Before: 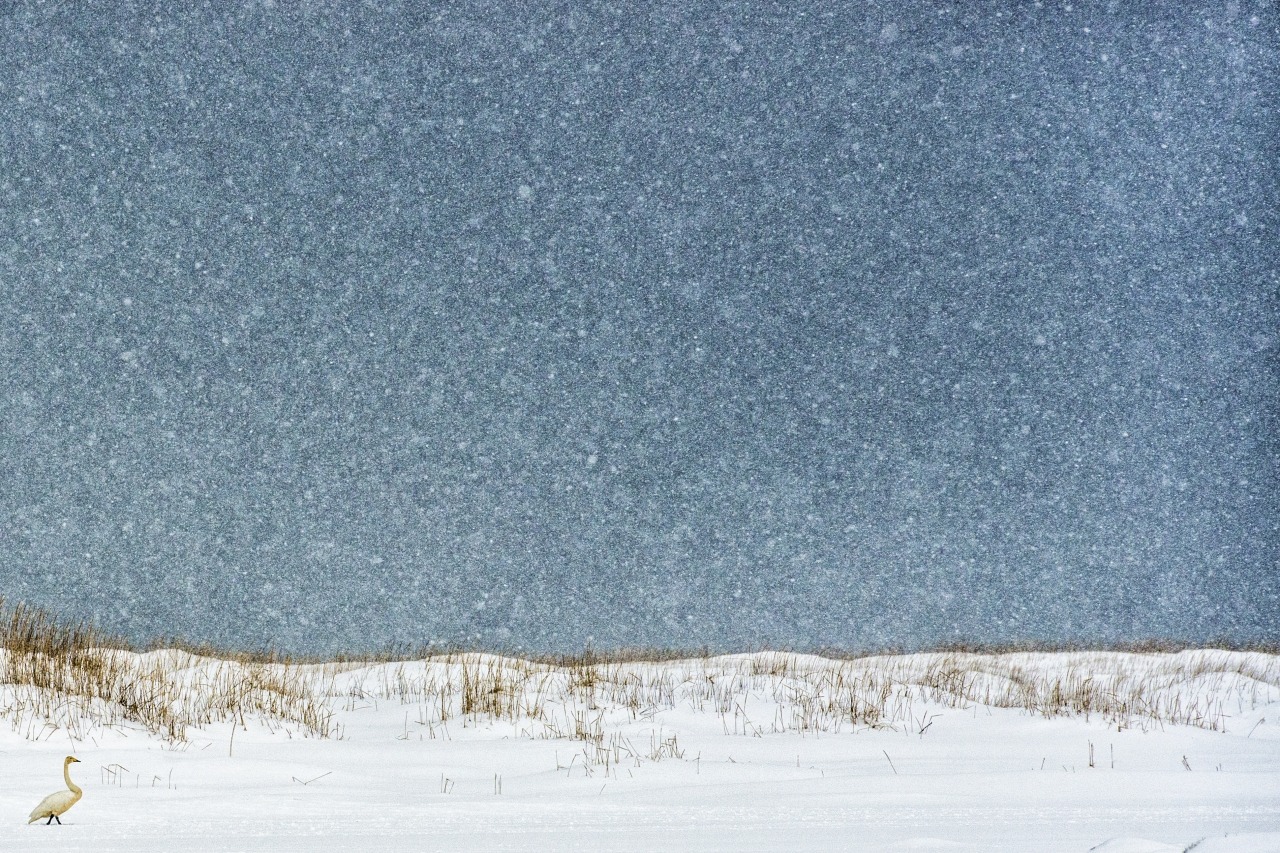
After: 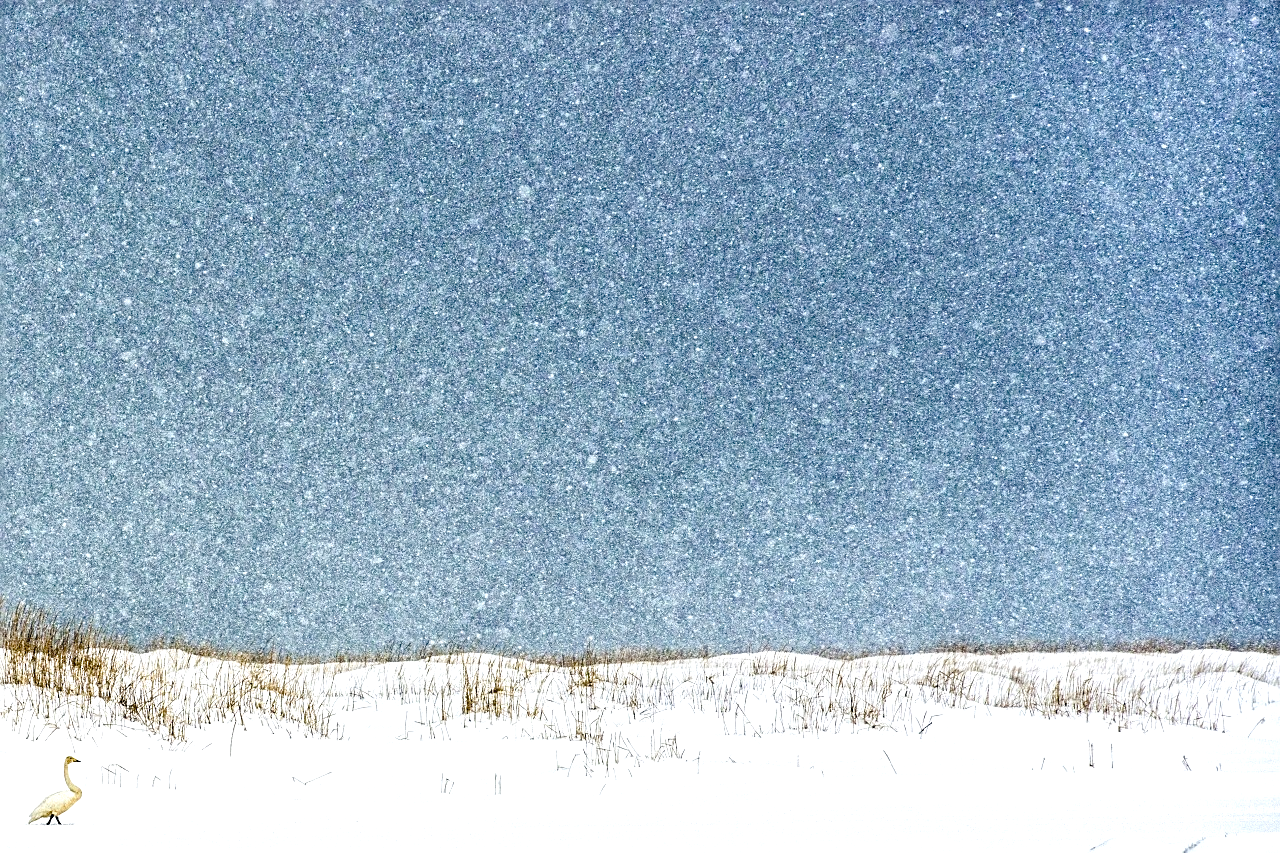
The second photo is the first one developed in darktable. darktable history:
color balance rgb: global offset › chroma 0.069%, global offset › hue 253.82°, perceptual saturation grading › global saturation 20%, perceptual saturation grading › highlights -24.771%, perceptual saturation grading › shadows 49.417%
sharpen: on, module defaults
exposure: exposure 0.564 EV, compensate exposure bias true, compensate highlight preservation false
